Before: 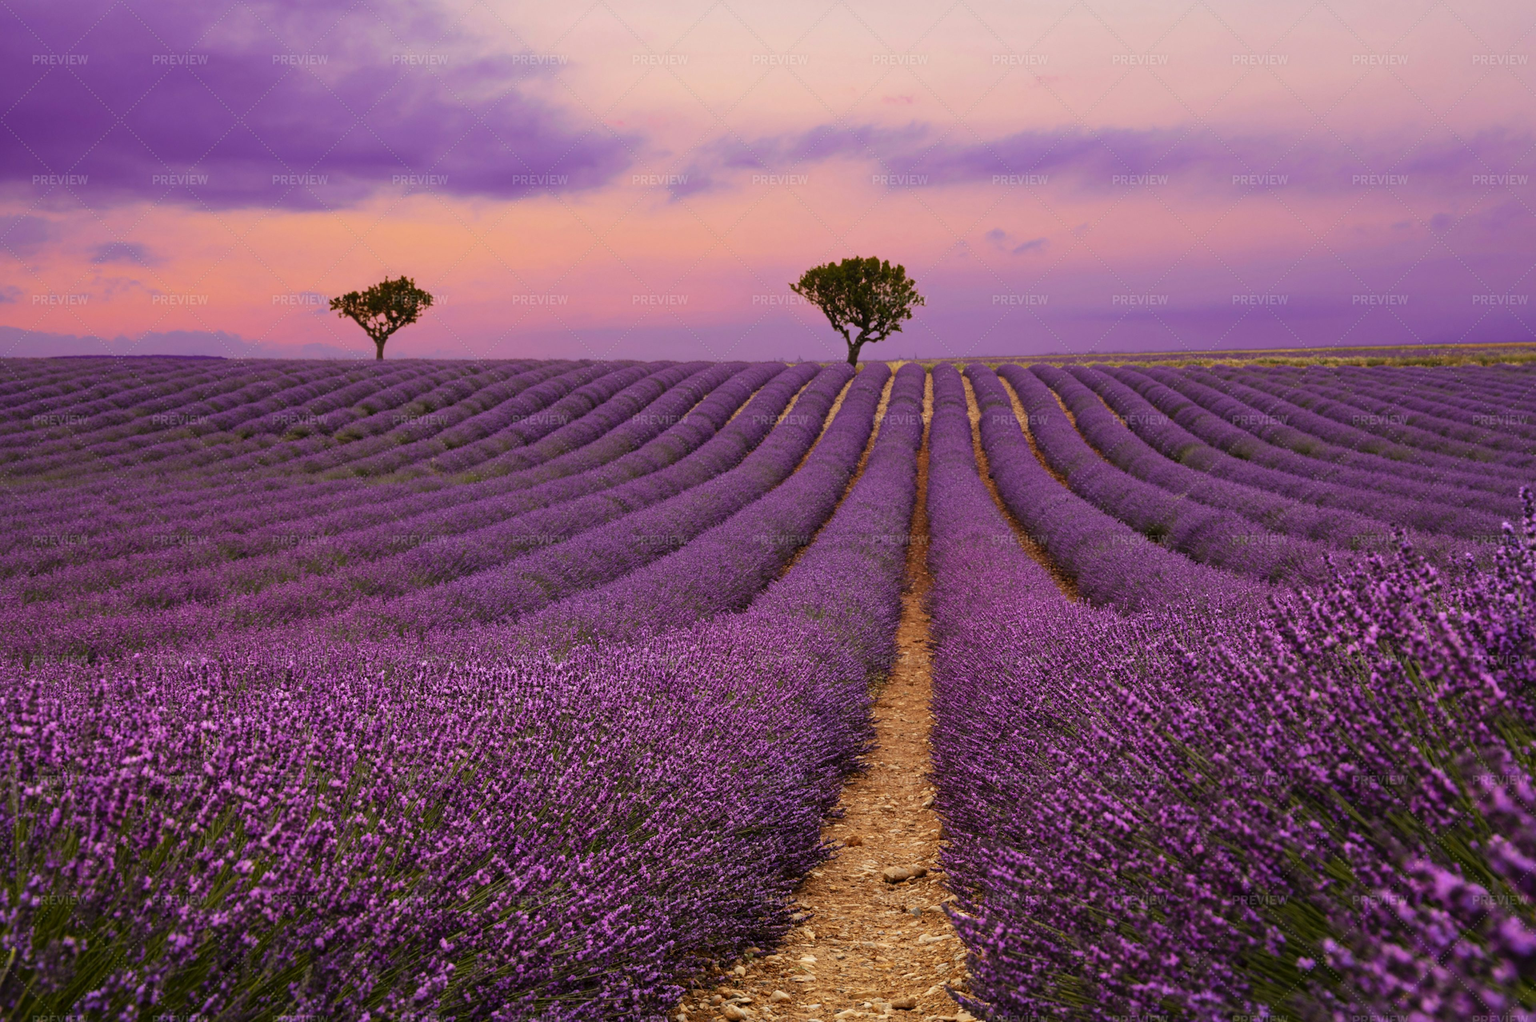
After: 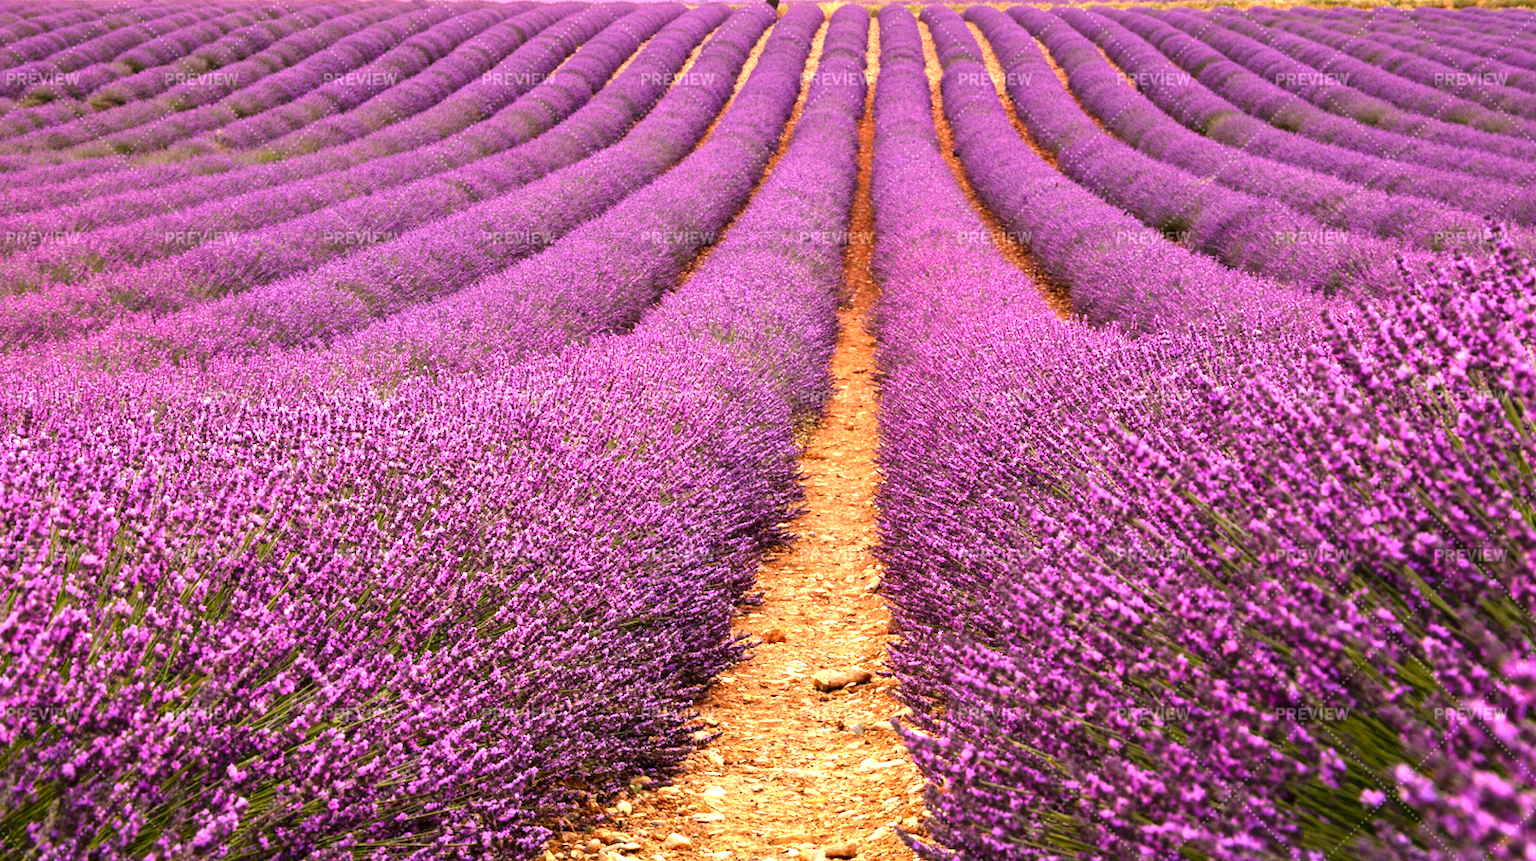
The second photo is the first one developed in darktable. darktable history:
crop and rotate: left 17.455%, top 35.241%, right 6.906%, bottom 0.973%
exposure: black level correction 0, exposure 1.525 EV, compensate highlight preservation false
